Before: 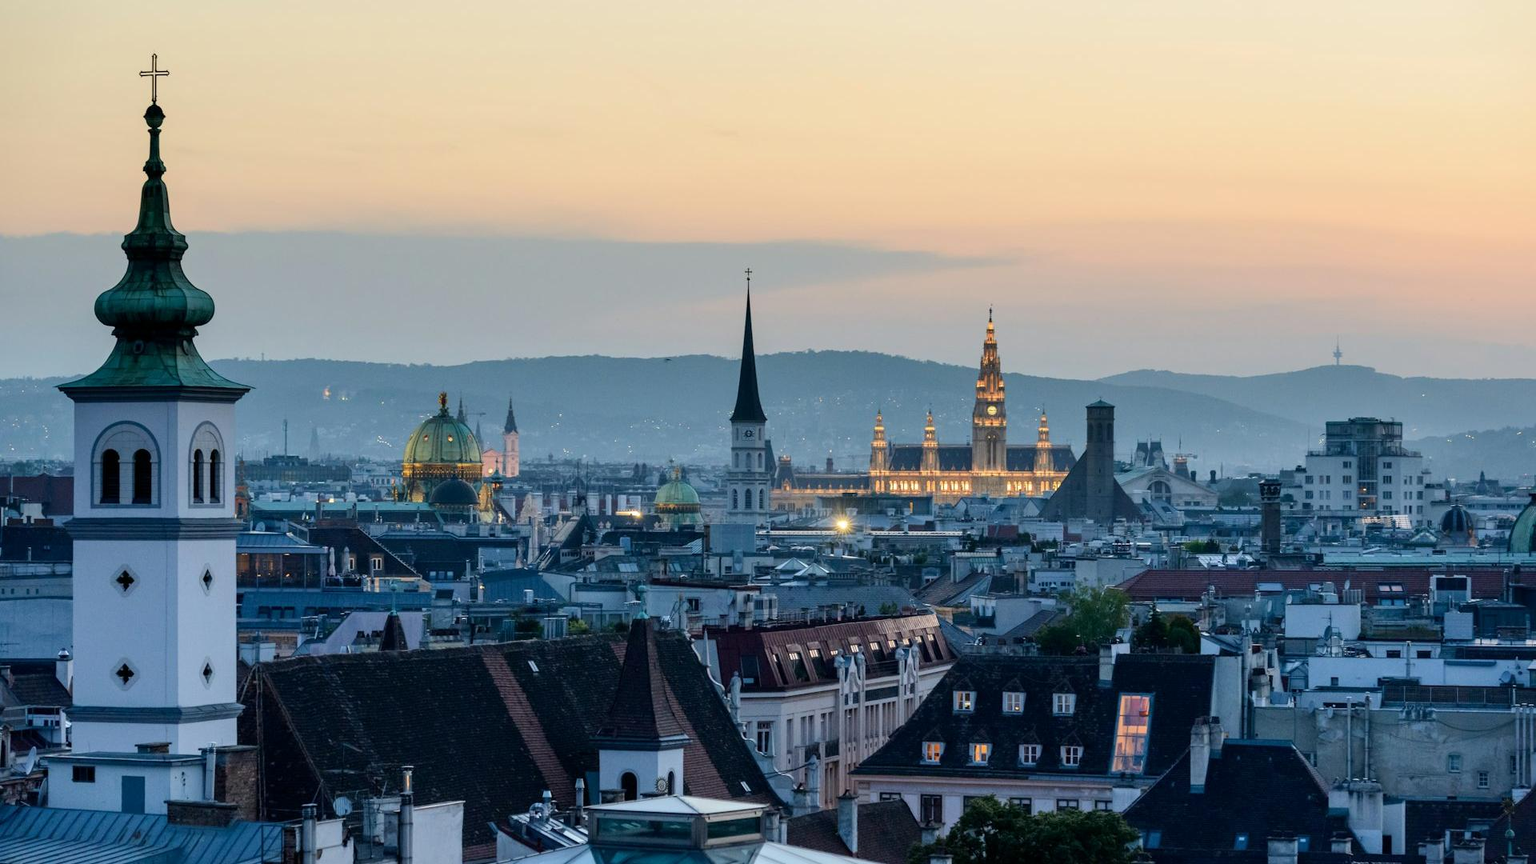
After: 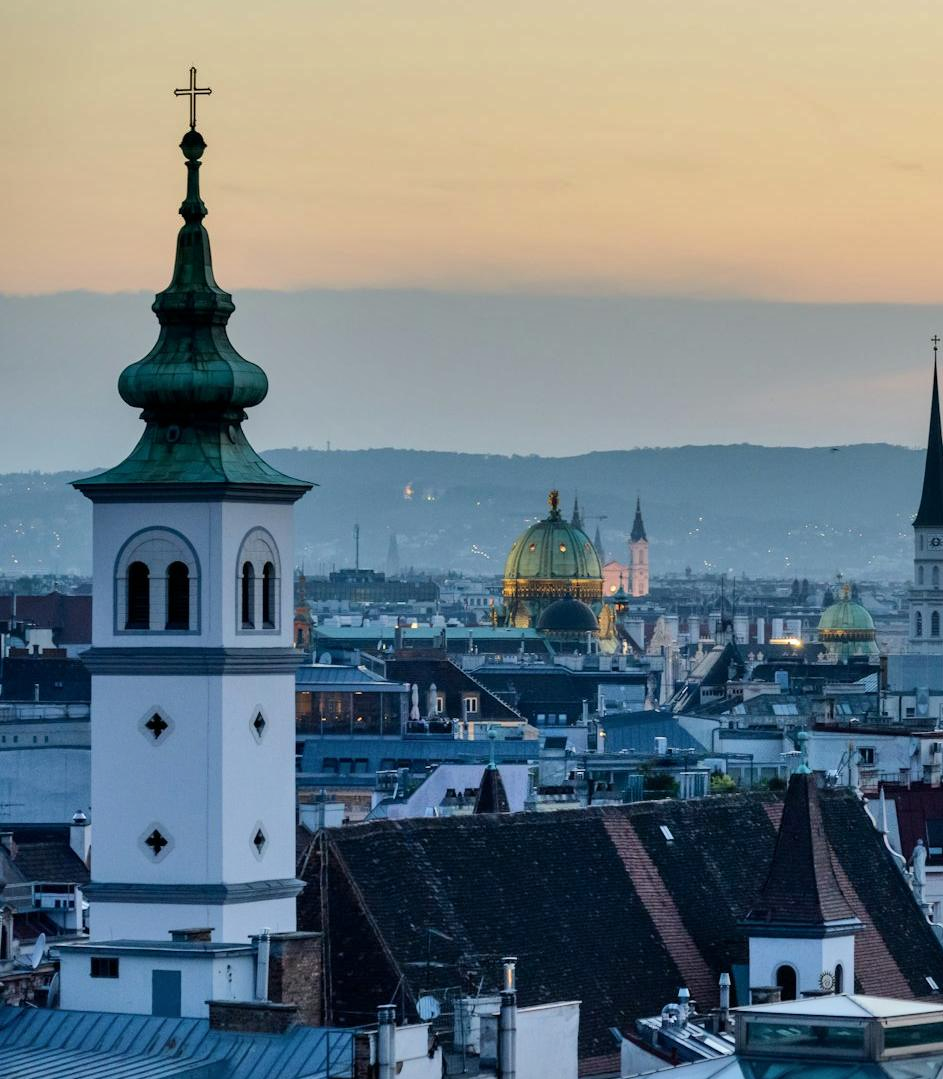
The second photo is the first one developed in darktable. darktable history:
crop and rotate: left 0%, top 0%, right 50.845%
shadows and highlights: soften with gaussian
